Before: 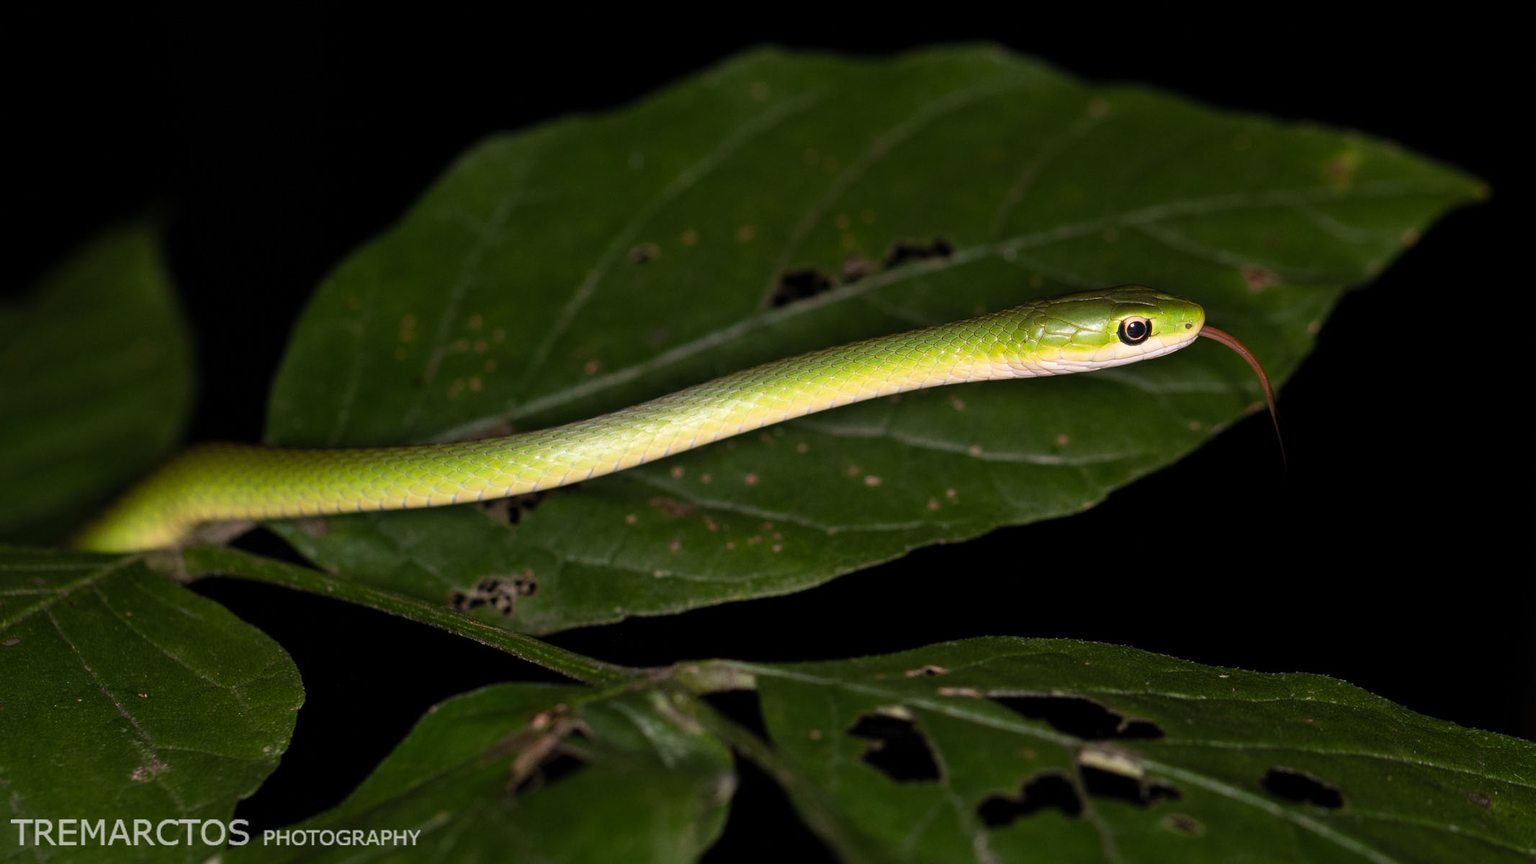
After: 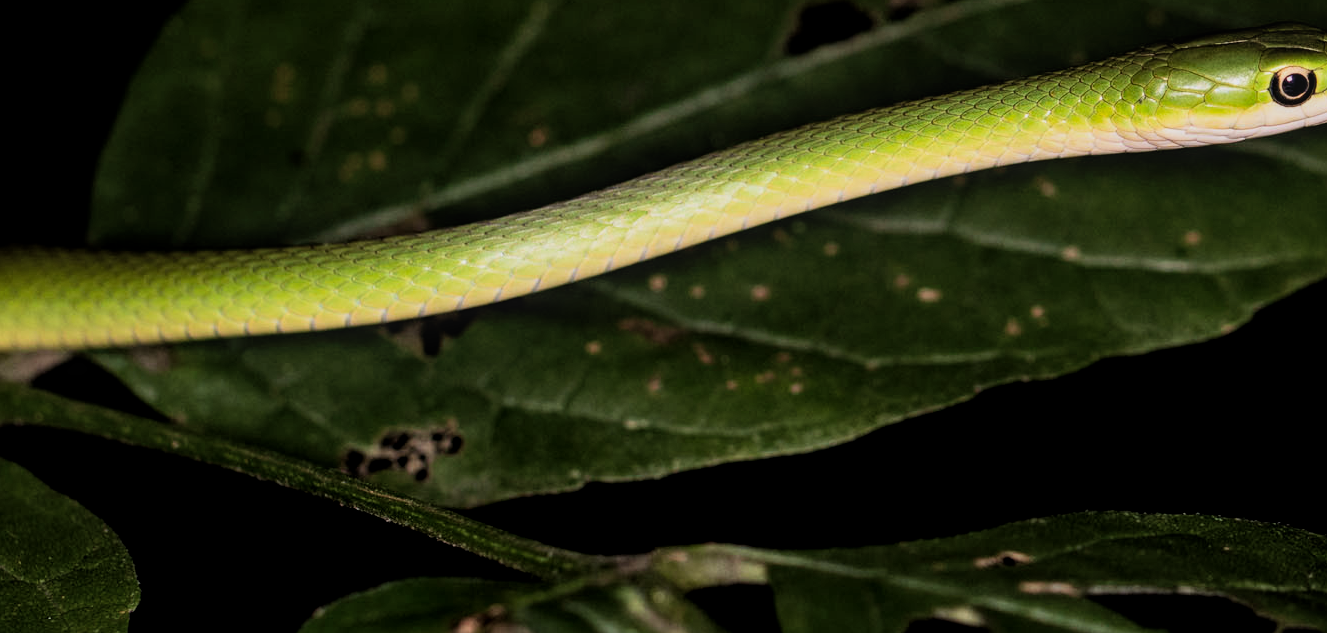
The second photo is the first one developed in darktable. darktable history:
crop: left 13.309%, top 31.157%, right 24.468%, bottom 16.07%
velvia: on, module defaults
filmic rgb: black relative exposure -5.13 EV, white relative exposure 3.51 EV, hardness 3.18, contrast 1.19, highlights saturation mix -49.28%, contrast in shadows safe
local contrast: on, module defaults
